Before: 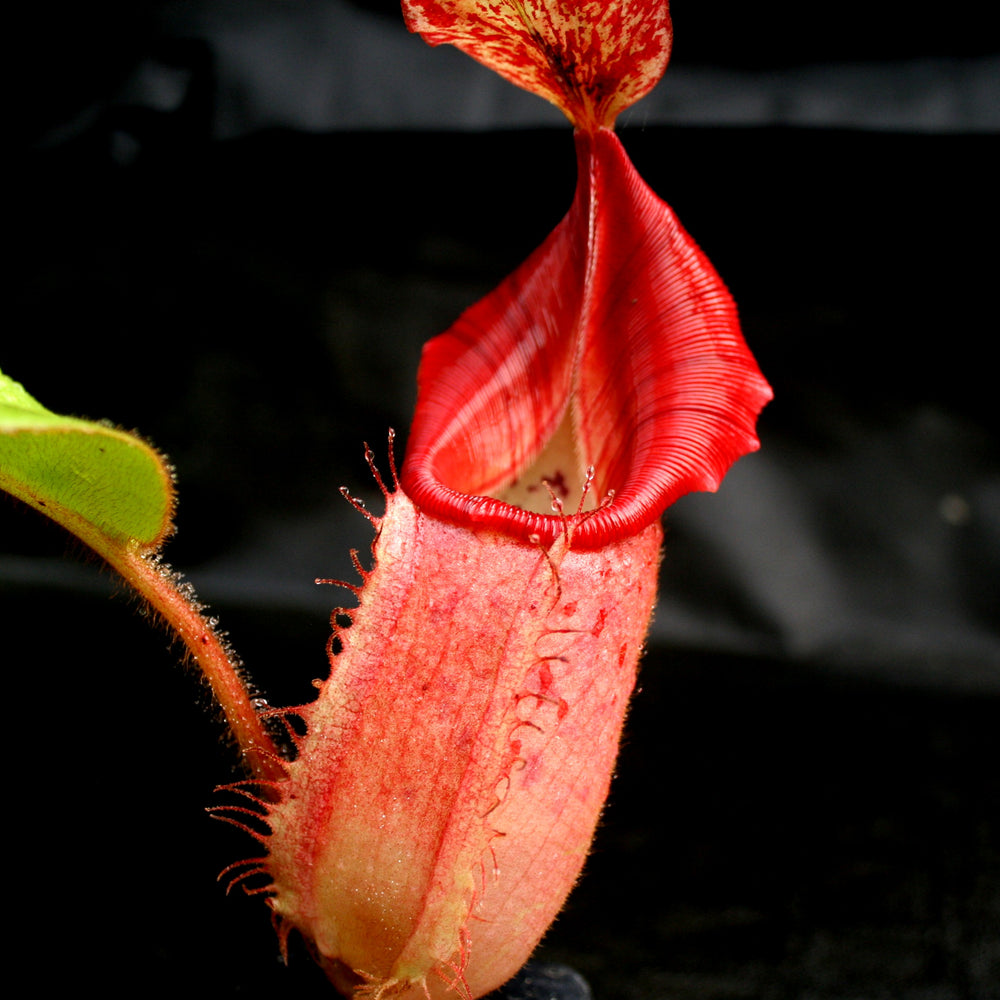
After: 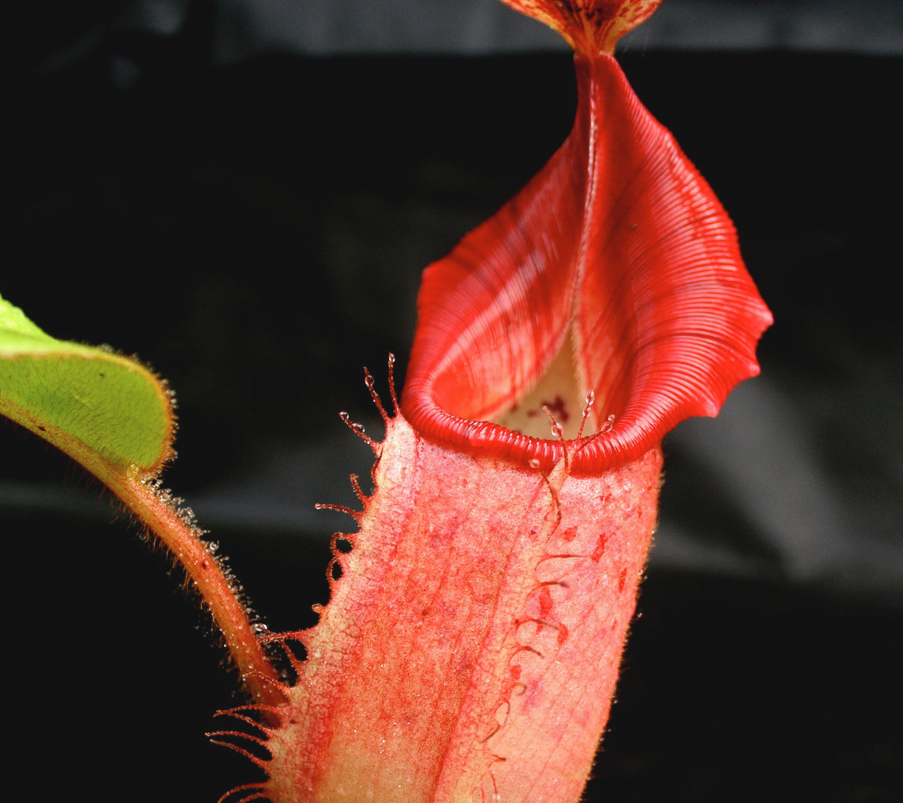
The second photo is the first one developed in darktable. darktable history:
crop: top 7.553%, right 9.683%, bottom 12.093%
contrast brightness saturation: contrast -0.104, saturation -0.1
exposure: exposure 0.154 EV, compensate highlight preservation false
